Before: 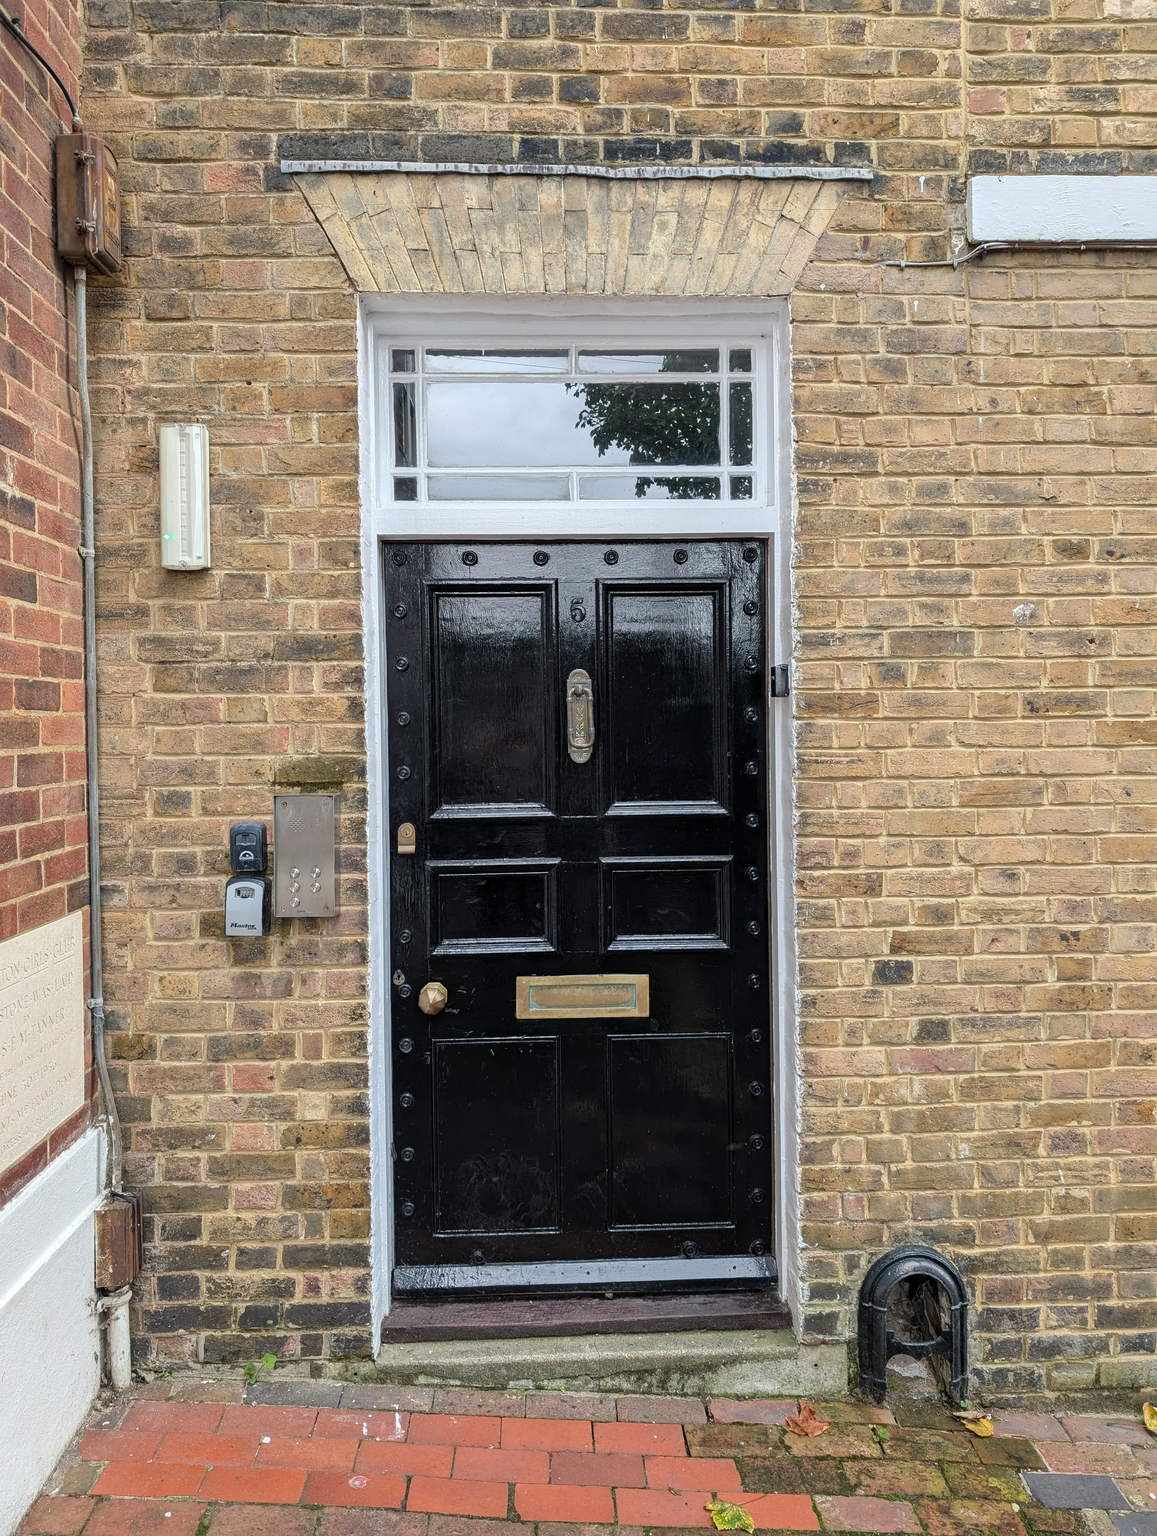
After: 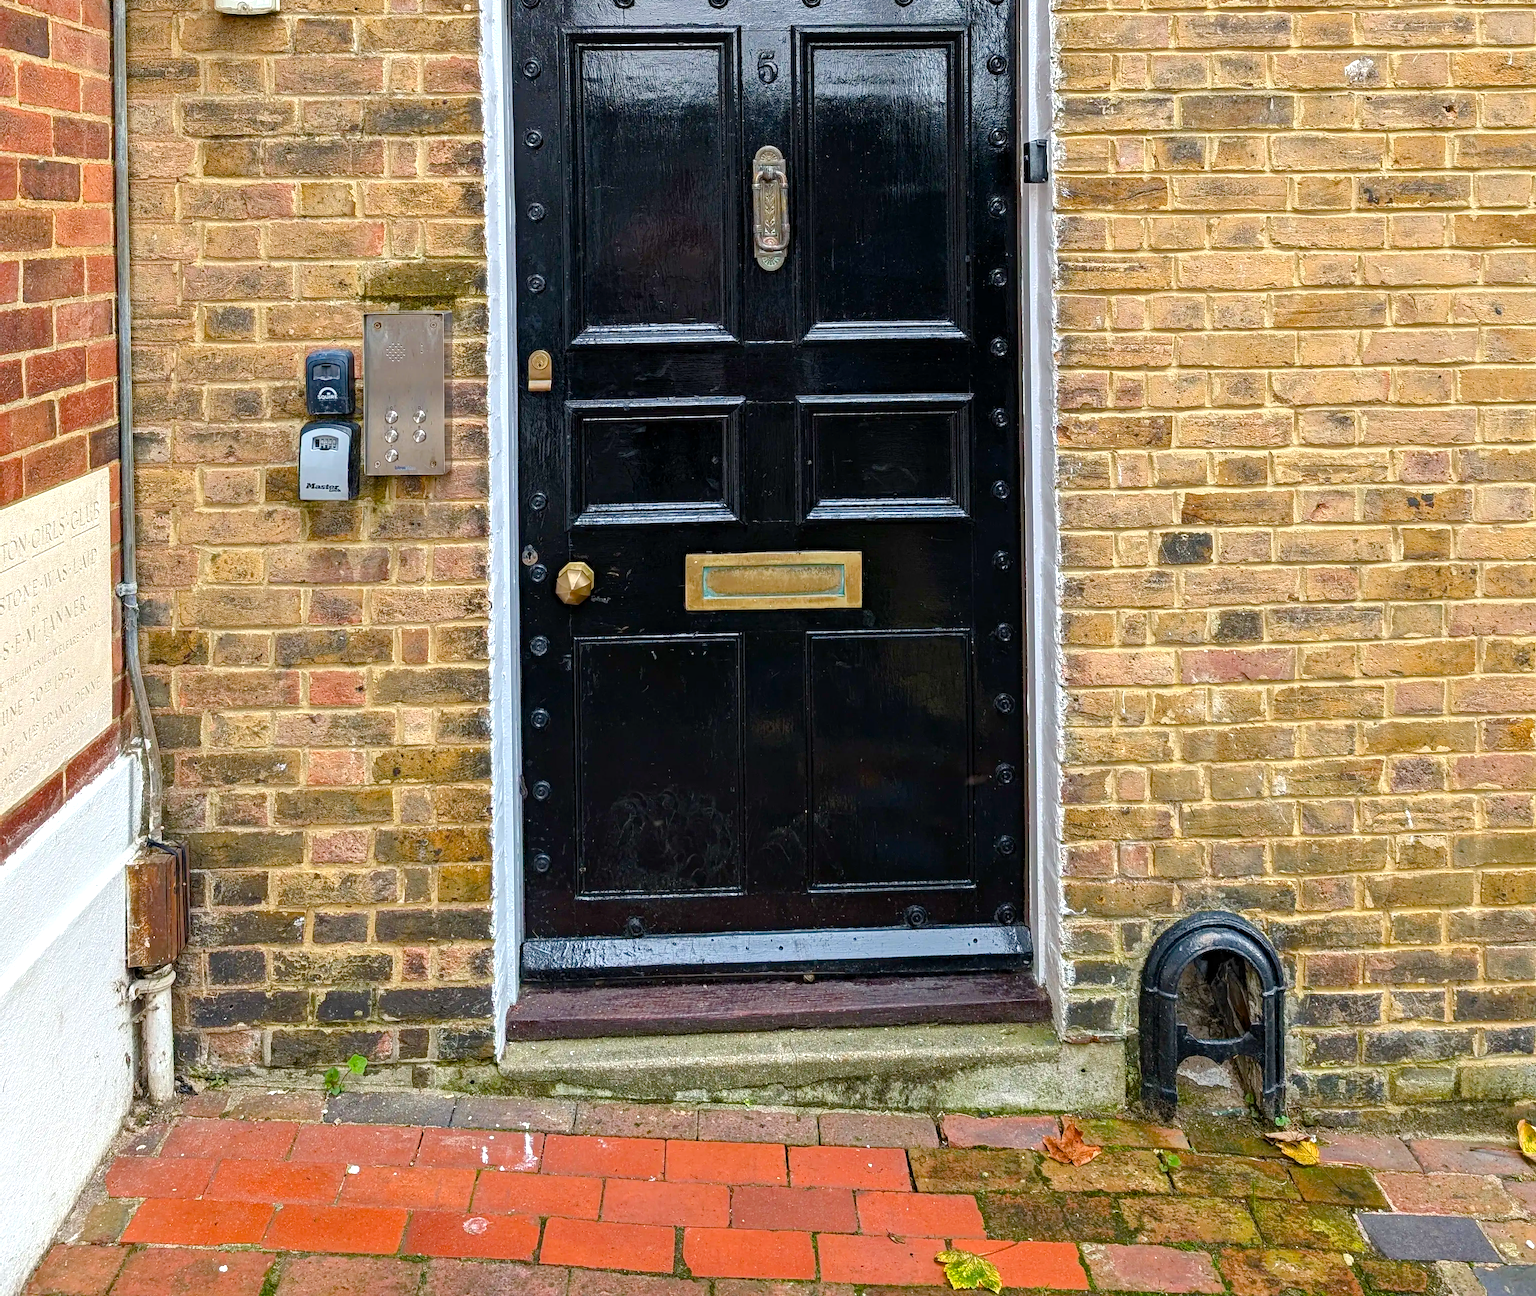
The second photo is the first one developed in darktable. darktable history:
color balance rgb: linear chroma grading › shadows -2.2%, linear chroma grading › highlights -15%, linear chroma grading › global chroma -10%, linear chroma grading › mid-tones -10%, perceptual saturation grading › global saturation 45%, perceptual saturation grading › highlights -50%, perceptual saturation grading › shadows 30%, perceptual brilliance grading › global brilliance 18%, global vibrance 45%
vibrance: on, module defaults
exposure: exposure -0.21 EV, compensate highlight preservation false
haze removal: compatibility mode true, adaptive false
crop and rotate: top 36.435%
